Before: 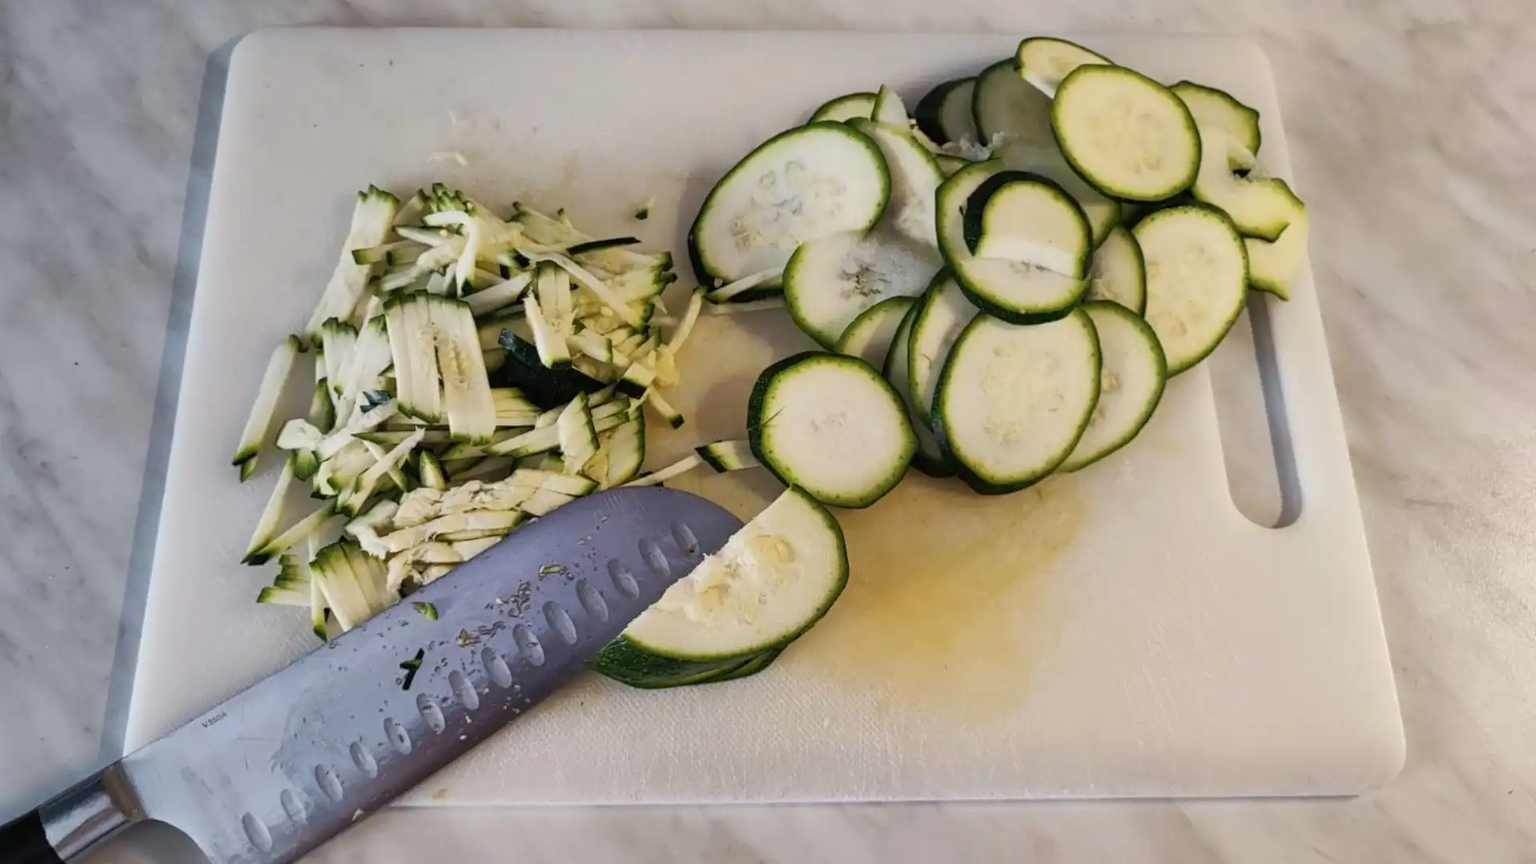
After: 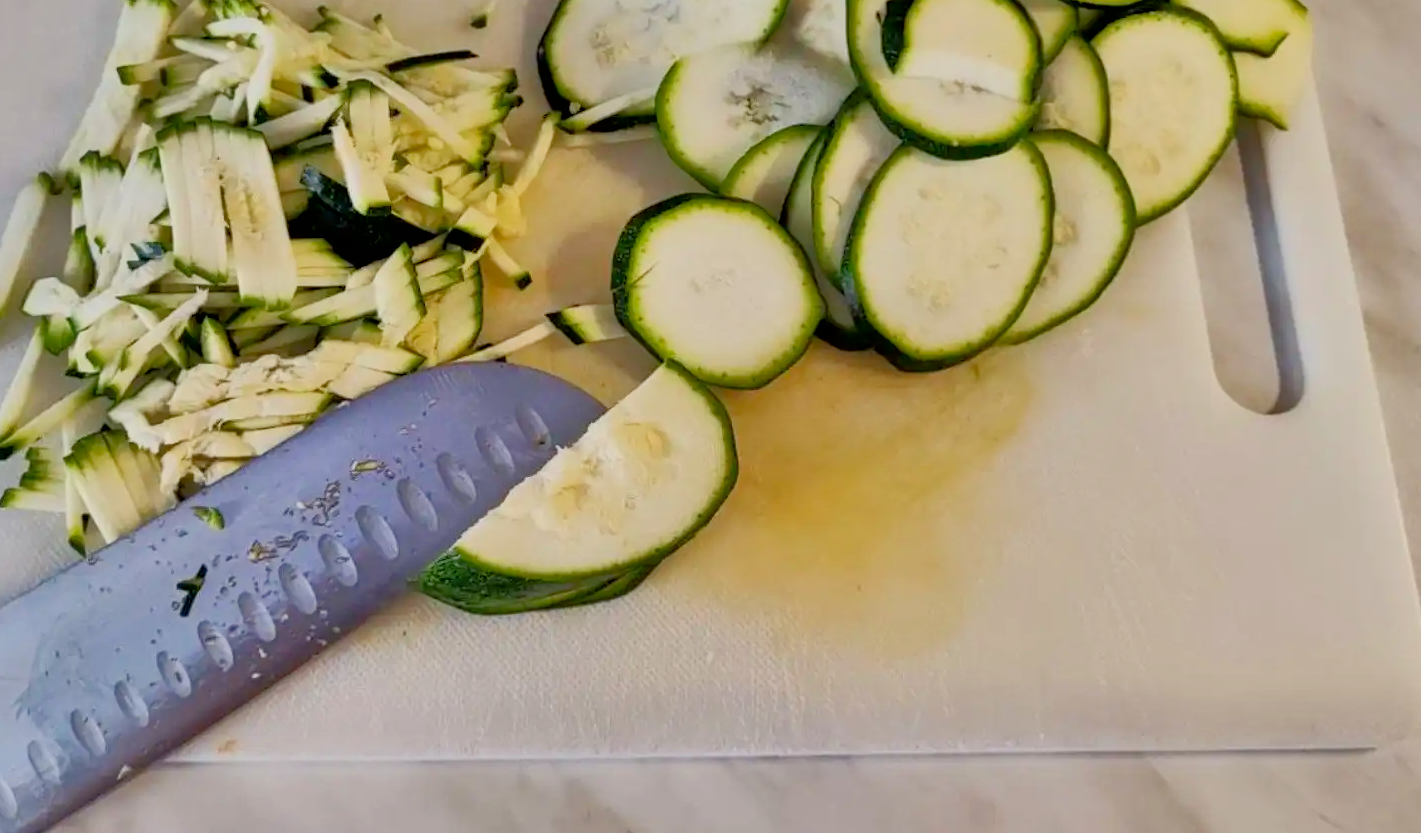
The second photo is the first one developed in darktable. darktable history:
filmic rgb: black relative exposure -7.65 EV, white relative exposure 4.56 EV, hardness 3.61, color science v6 (2022)
tone equalizer: -7 EV 0.15 EV, -6 EV 0.6 EV, -5 EV 1.15 EV, -4 EV 1.33 EV, -3 EV 1.15 EV, -2 EV 0.6 EV, -1 EV 0.15 EV, mask exposure compensation -0.5 EV
exposure: black level correction 0.001, exposure 0.5 EV, compensate exposure bias true, compensate highlight preservation false
levels: levels [0, 0.478, 1]
color zones: curves: ch0 [(0, 0.5) (0.143, 0.5) (0.286, 0.5) (0.429, 0.5) (0.571, 0.5) (0.714, 0.476) (0.857, 0.5) (1, 0.5)]; ch2 [(0, 0.5) (0.143, 0.5) (0.286, 0.5) (0.429, 0.5) (0.571, 0.5) (0.714, 0.487) (0.857, 0.5) (1, 0.5)]
shadows and highlights: low approximation 0.01, soften with gaussian
contrast brightness saturation: contrast 0.07, brightness -0.14, saturation 0.11
crop: left 16.871%, top 22.857%, right 9.116%
